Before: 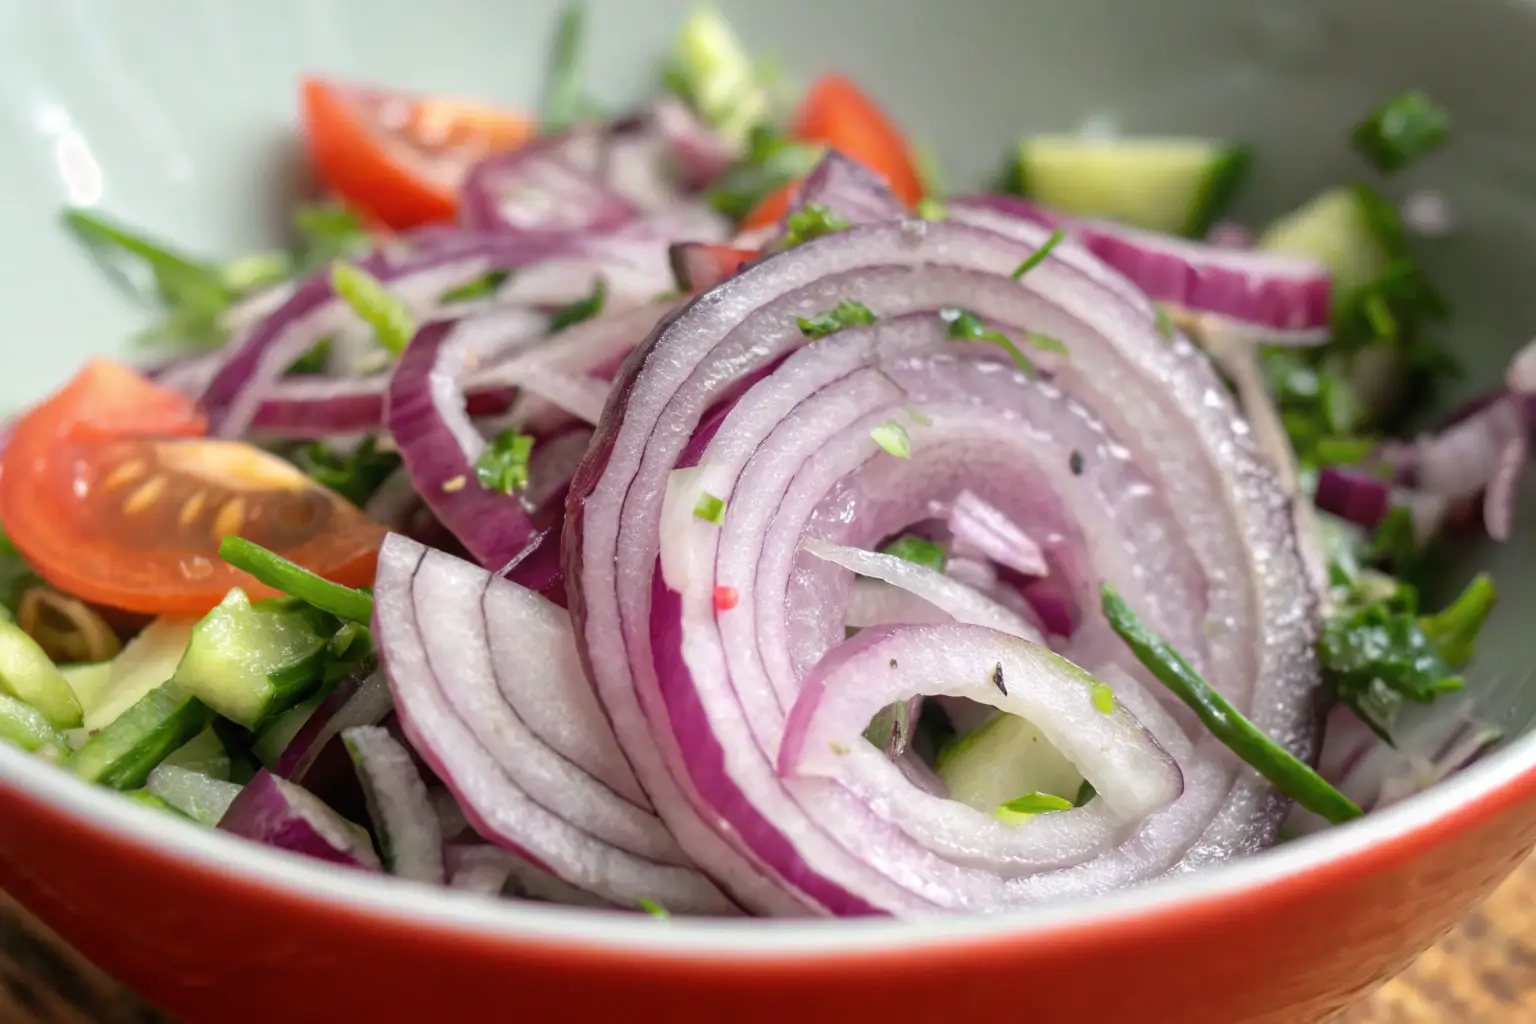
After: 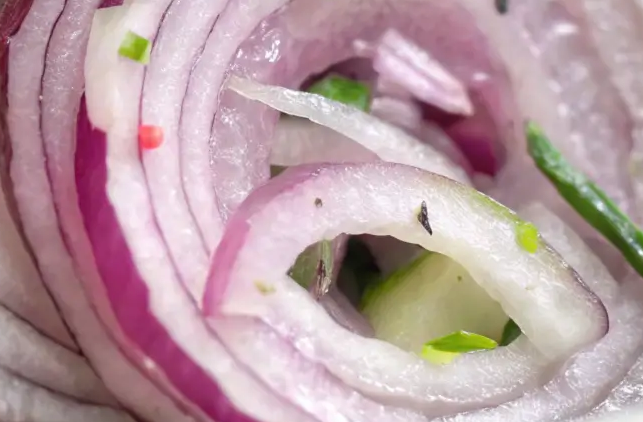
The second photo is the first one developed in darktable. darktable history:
crop: left 37.492%, top 45.075%, right 20.636%, bottom 13.708%
